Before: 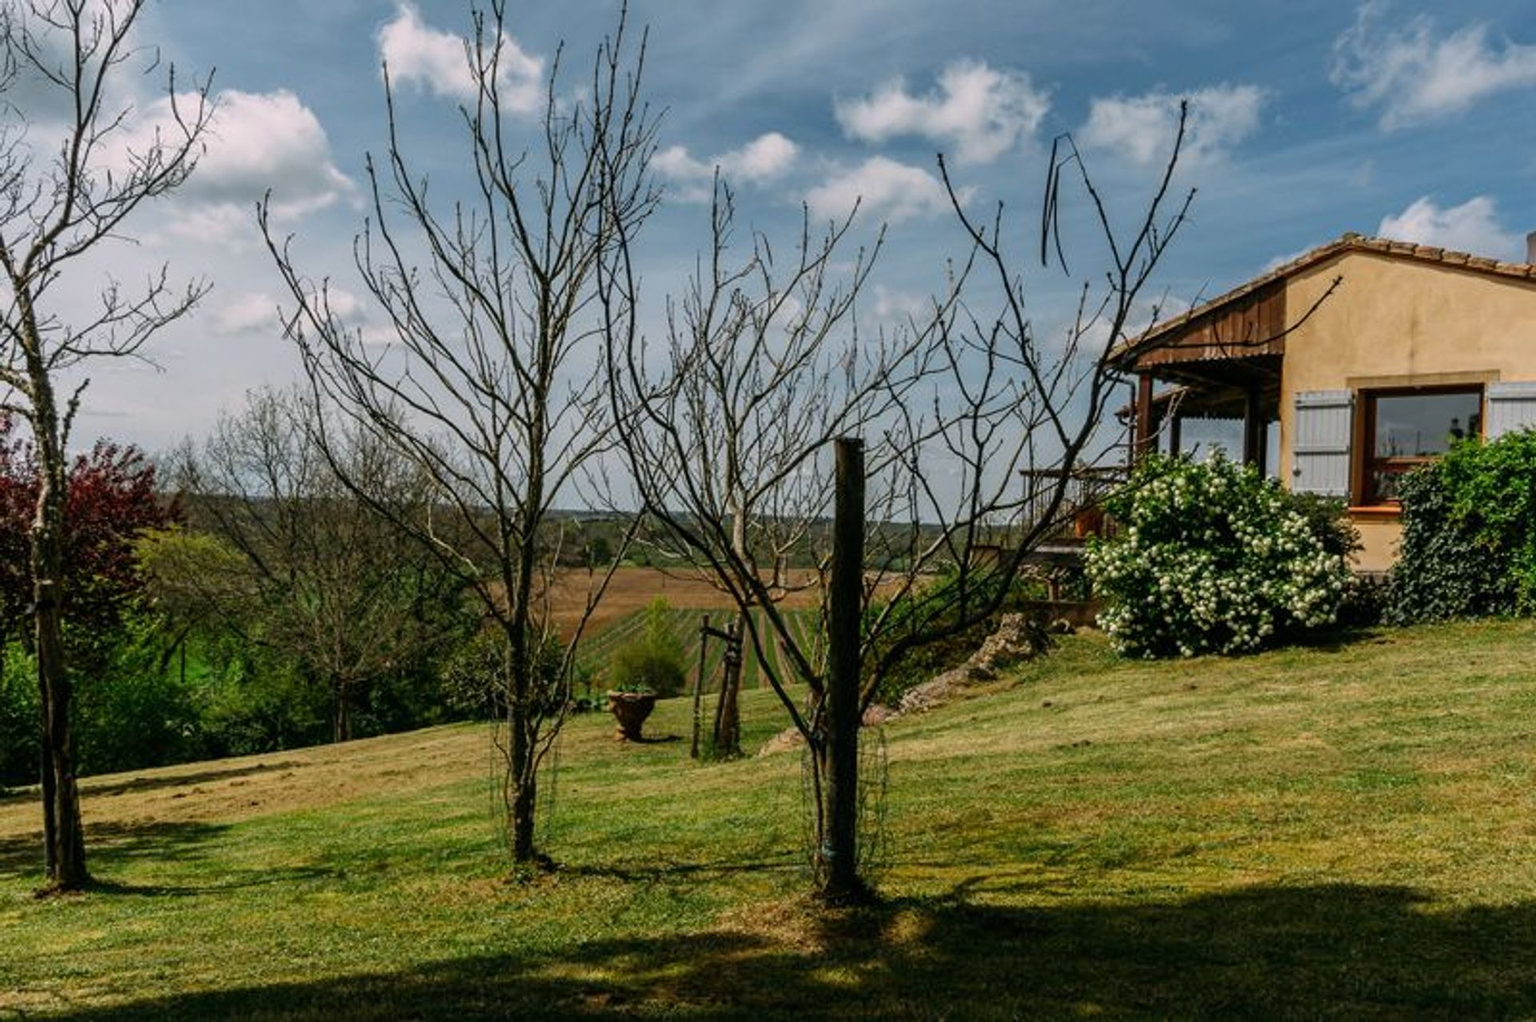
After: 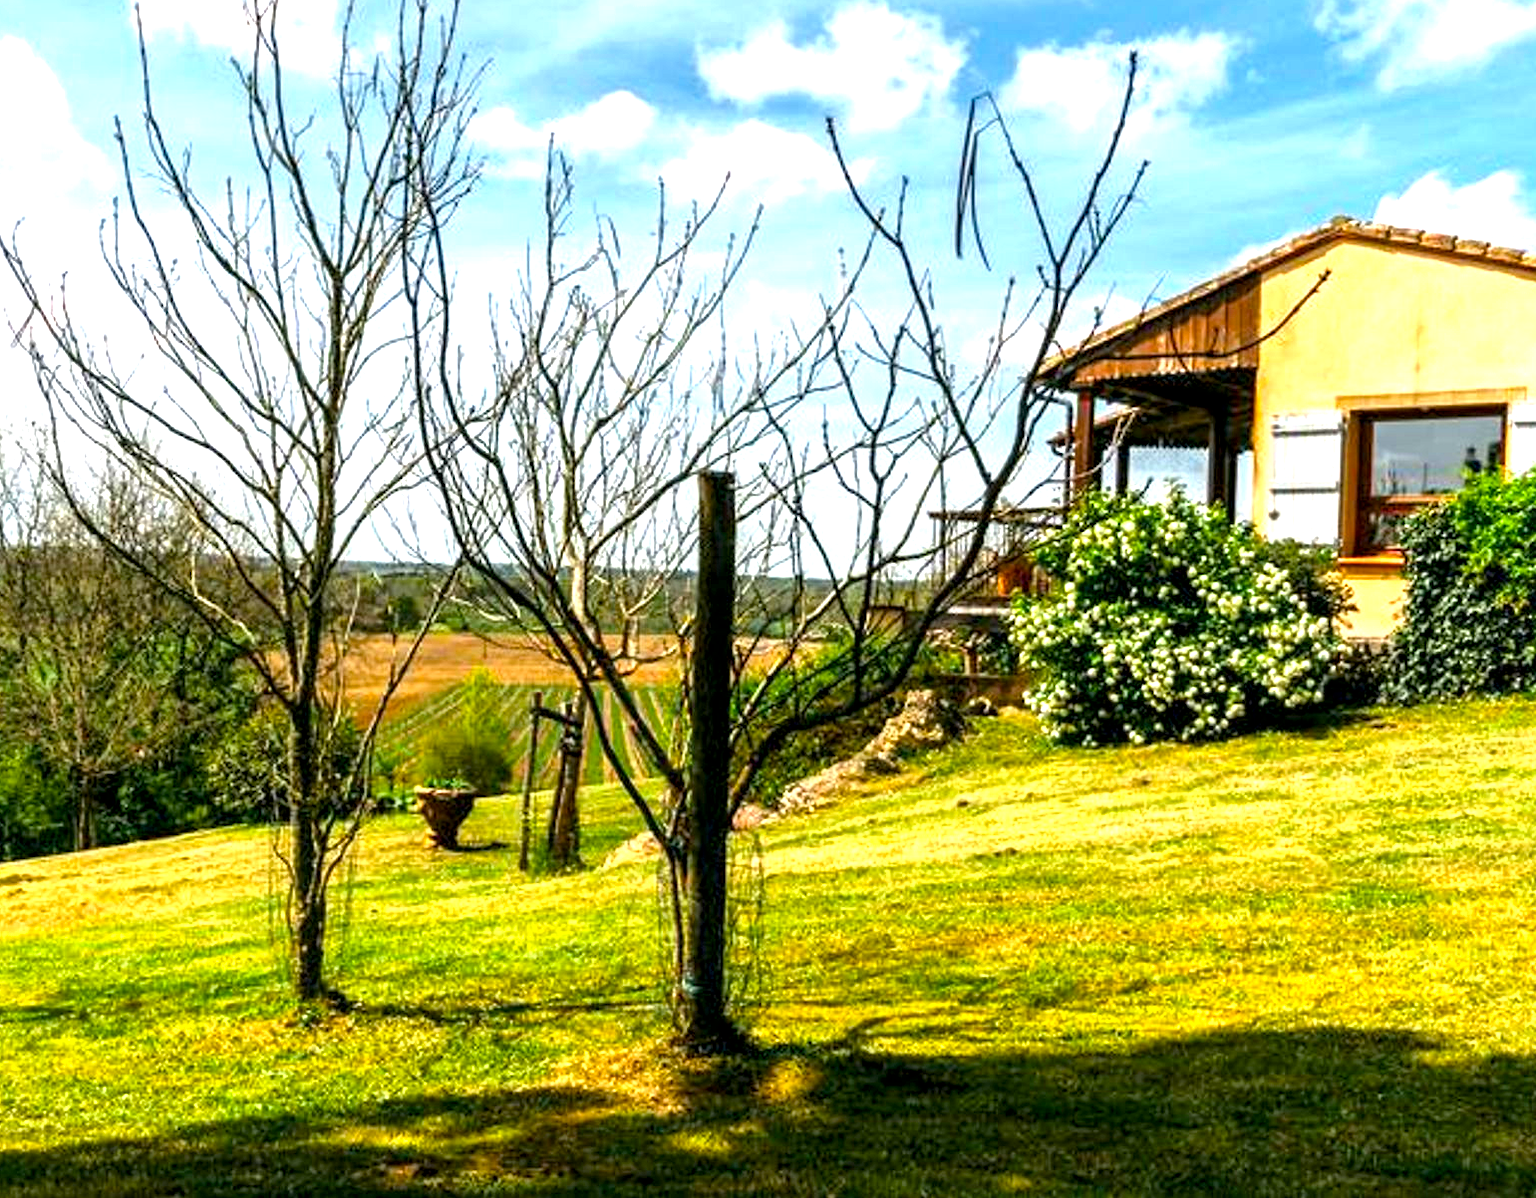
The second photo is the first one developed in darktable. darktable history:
color balance rgb: shadows lift › hue 86.87°, perceptual saturation grading › global saturation 30.015%
crop and rotate: left 17.89%, top 5.863%, right 1.843%
exposure: black level correction 0.001, exposure 1.84 EV, compensate highlight preservation false
local contrast: mode bilateral grid, contrast 21, coarseness 50, detail 132%, midtone range 0.2
